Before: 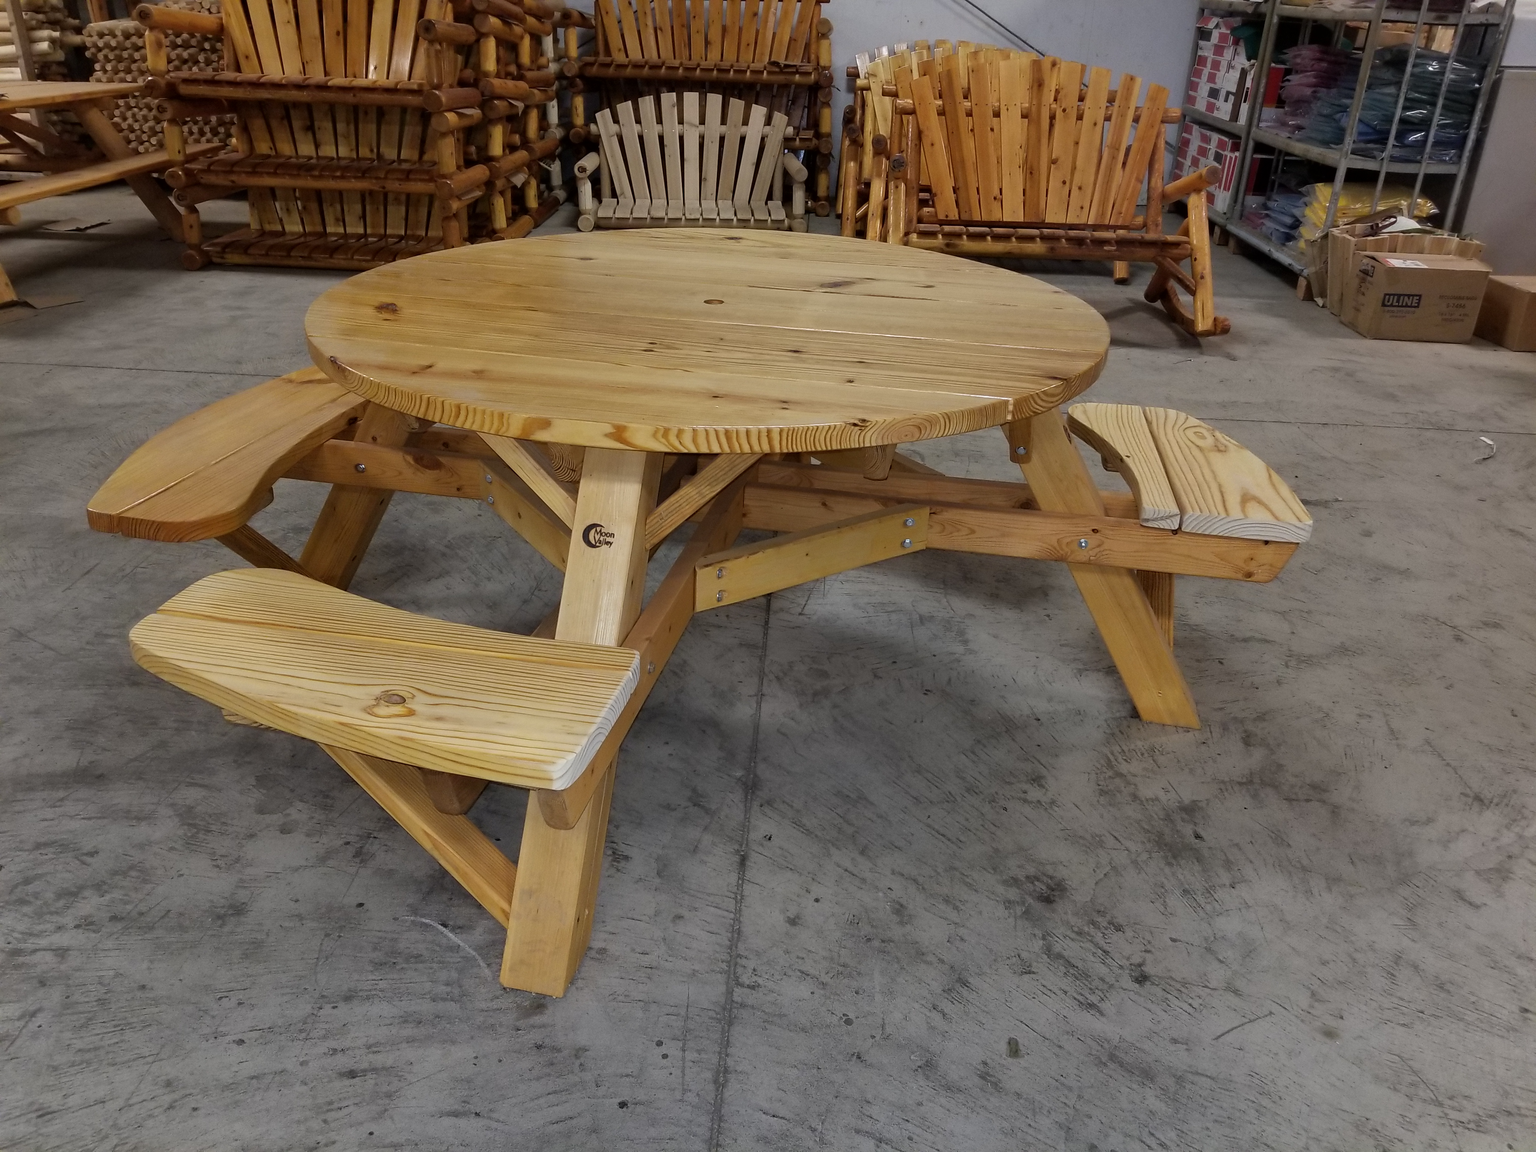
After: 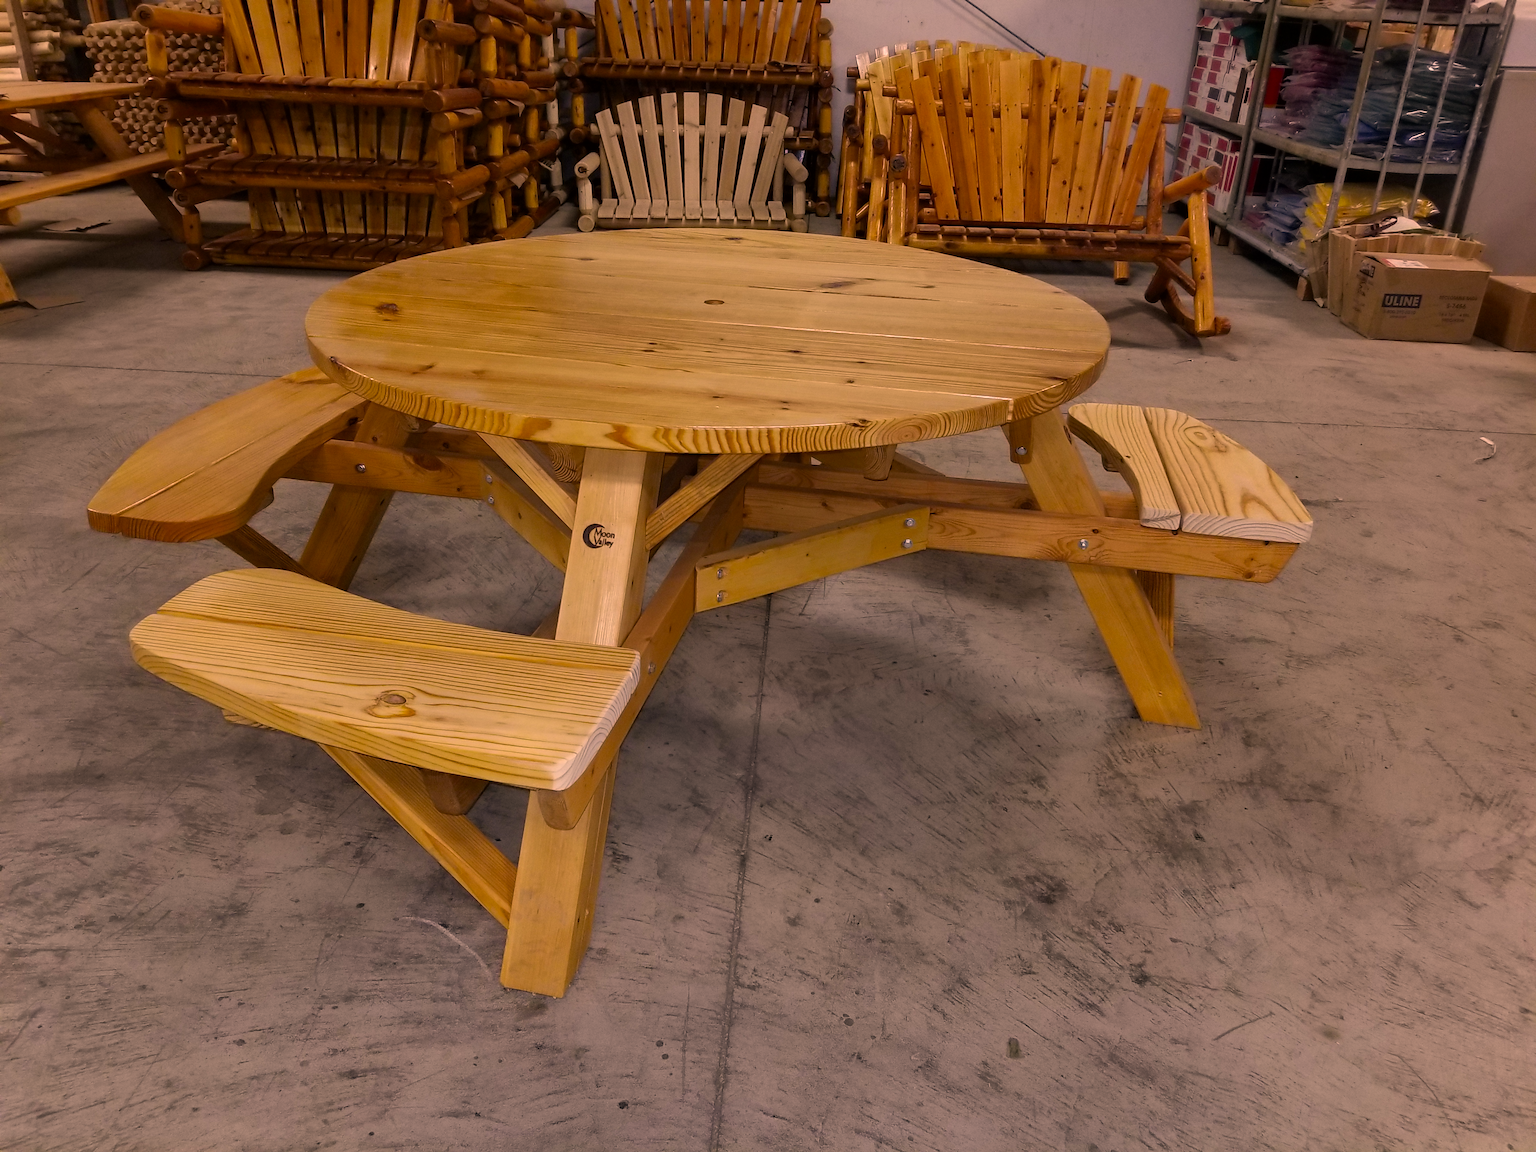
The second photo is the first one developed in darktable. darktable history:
color correction: highlights a* 21.88, highlights b* 22.25
color balance rgb: perceptual saturation grading › global saturation 8.89%, saturation formula JzAzBz (2021)
